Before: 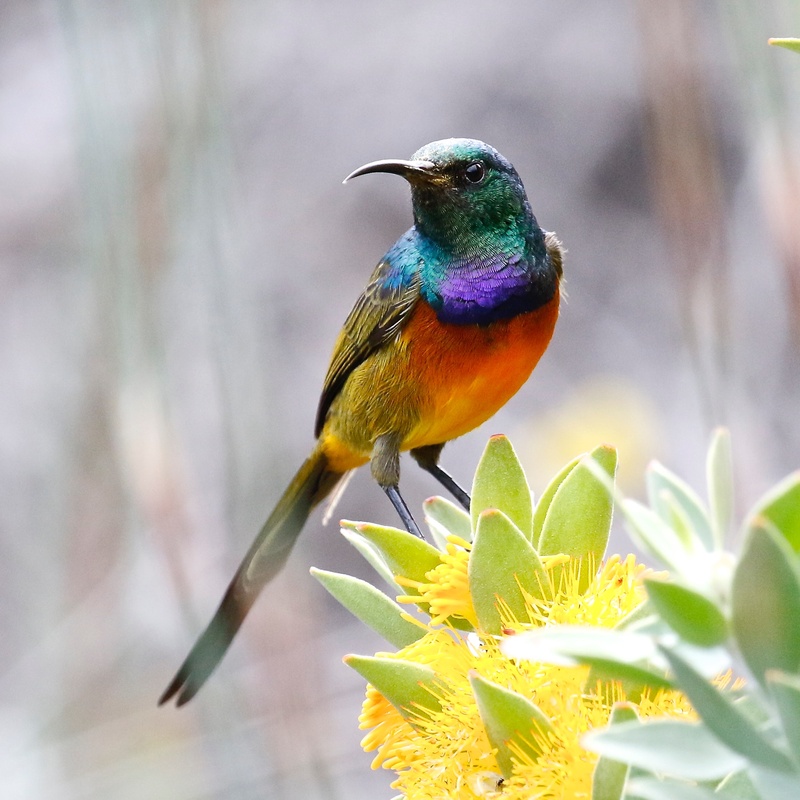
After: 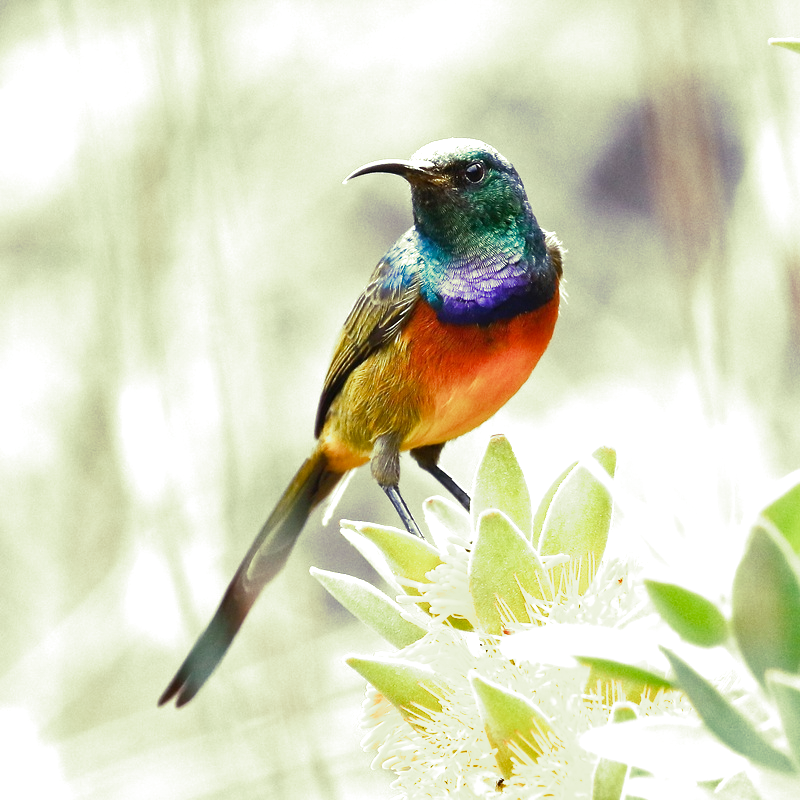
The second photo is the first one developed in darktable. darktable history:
split-toning: shadows › hue 290.82°, shadows › saturation 0.34, highlights › saturation 0.38, balance 0, compress 50%
shadows and highlights: shadows 52.34, highlights -28.23, soften with gaussian
exposure: black level correction 0, exposure 0.7 EV, compensate exposure bias true, compensate highlight preservation false
